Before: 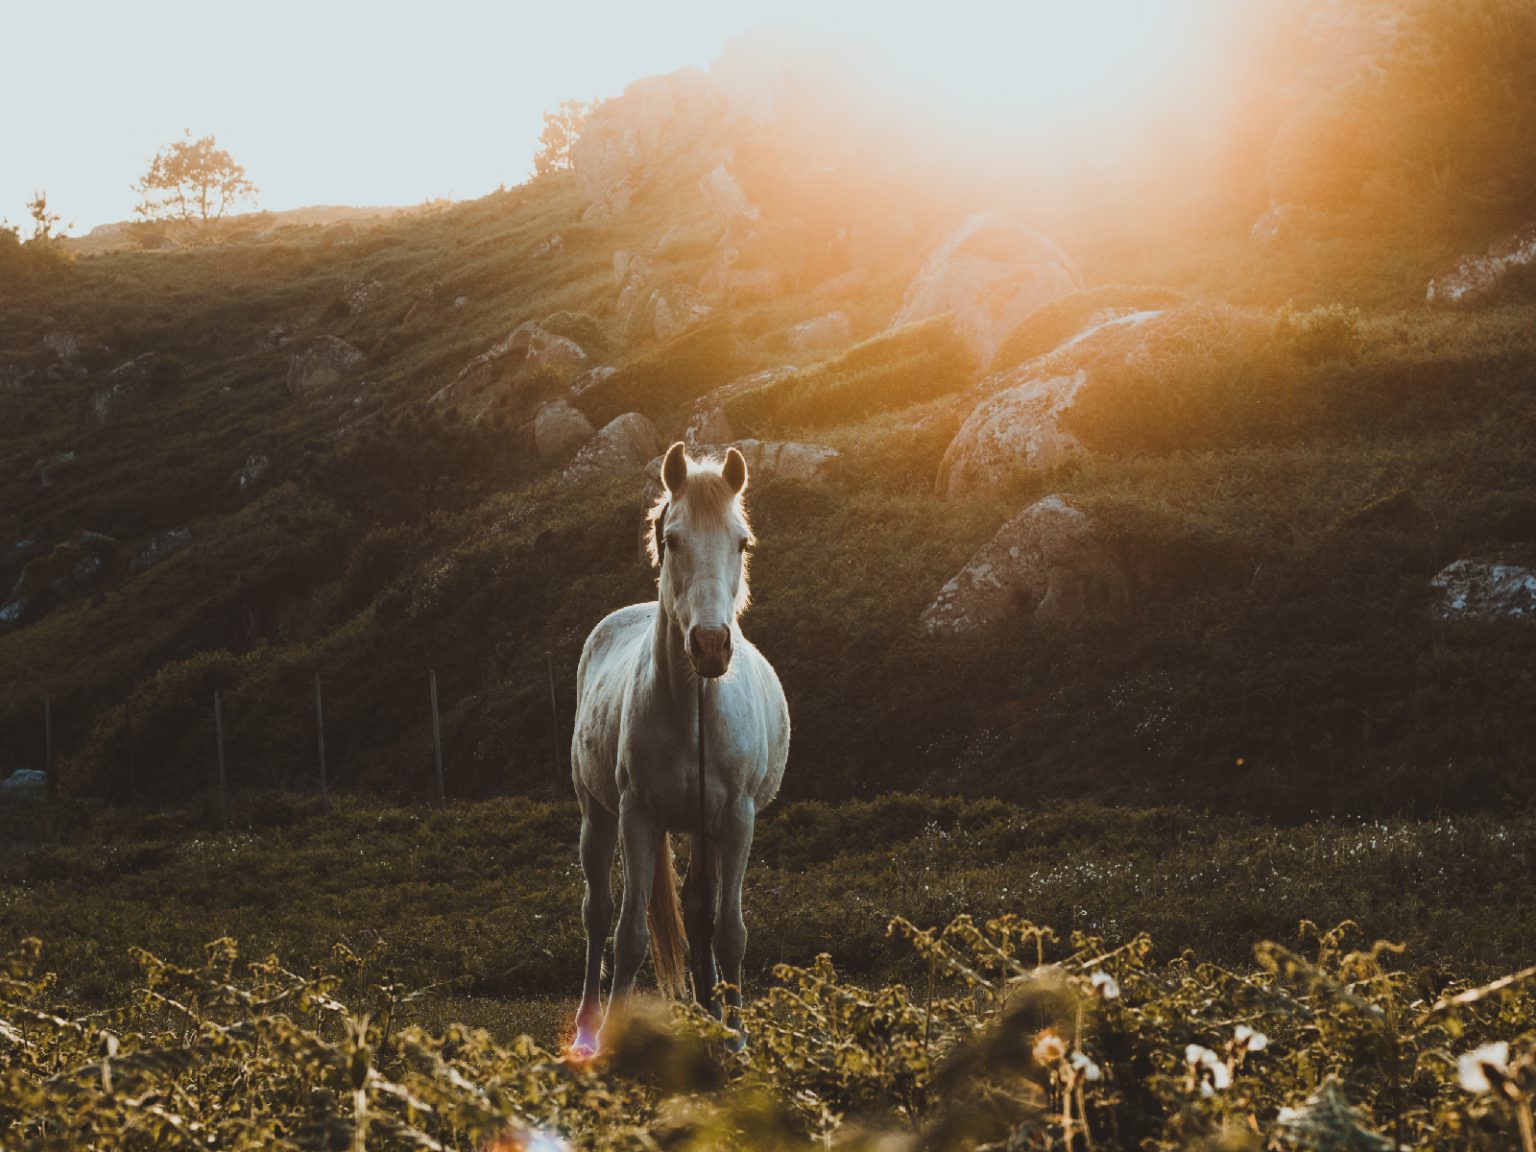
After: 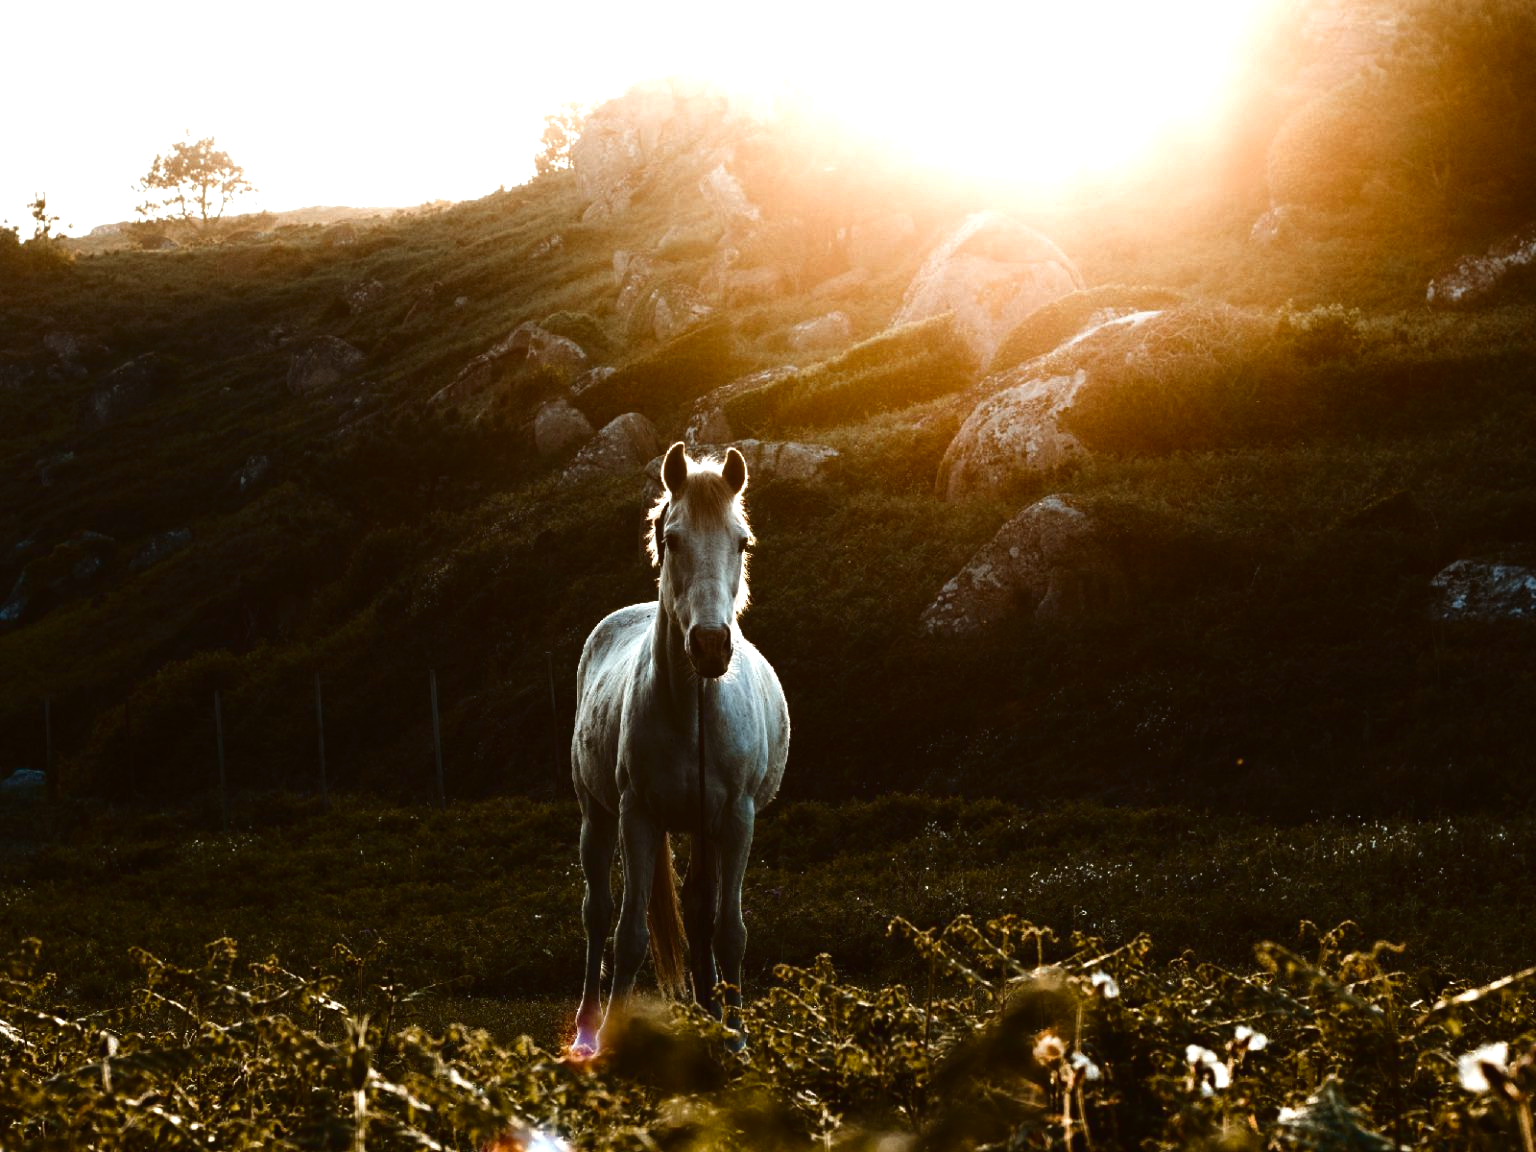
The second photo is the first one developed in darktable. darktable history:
exposure: exposure 0.734 EV, compensate exposure bias true, compensate highlight preservation false
contrast brightness saturation: brightness -0.502
tone equalizer: on, module defaults
